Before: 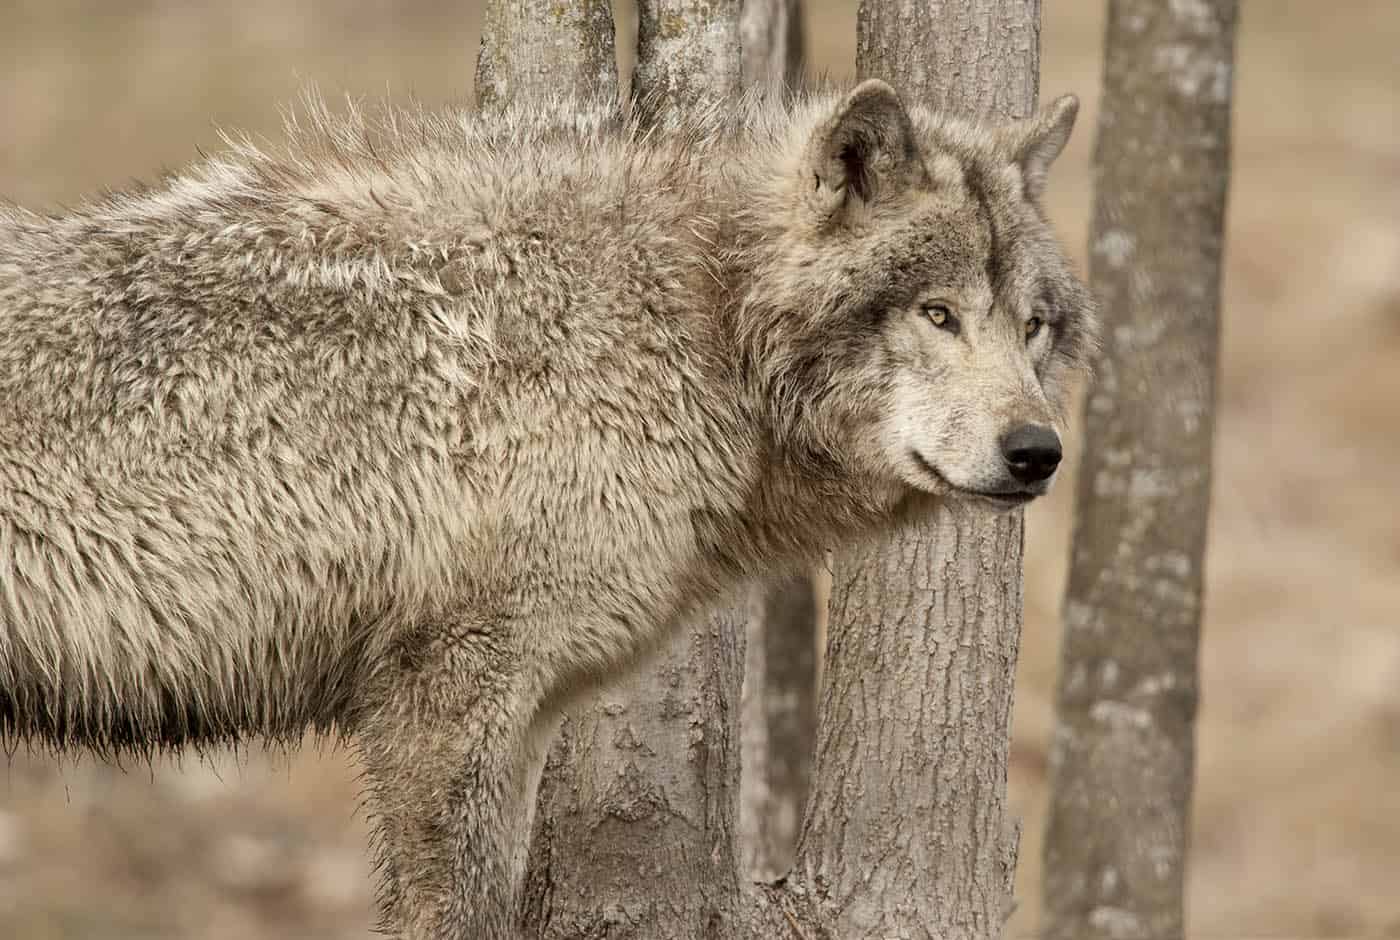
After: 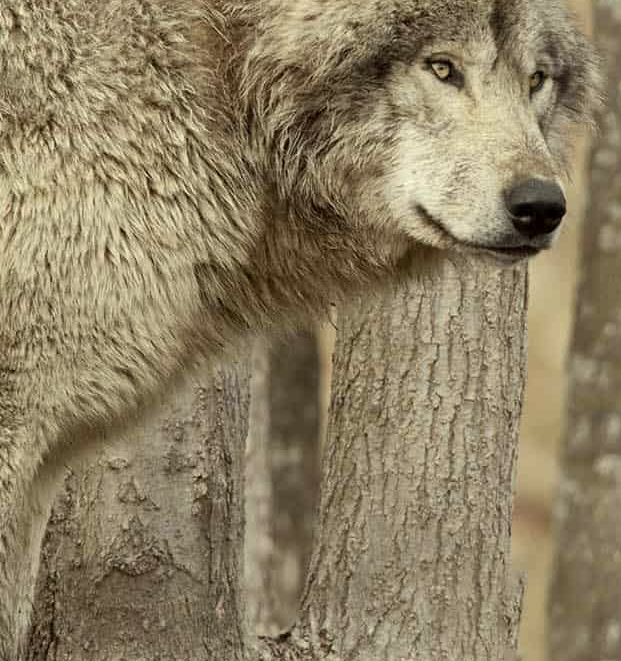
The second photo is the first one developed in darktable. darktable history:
crop: left 35.432%, top 26.233%, right 20.145%, bottom 3.432%
color correction: highlights a* -4.28, highlights b* 6.53
